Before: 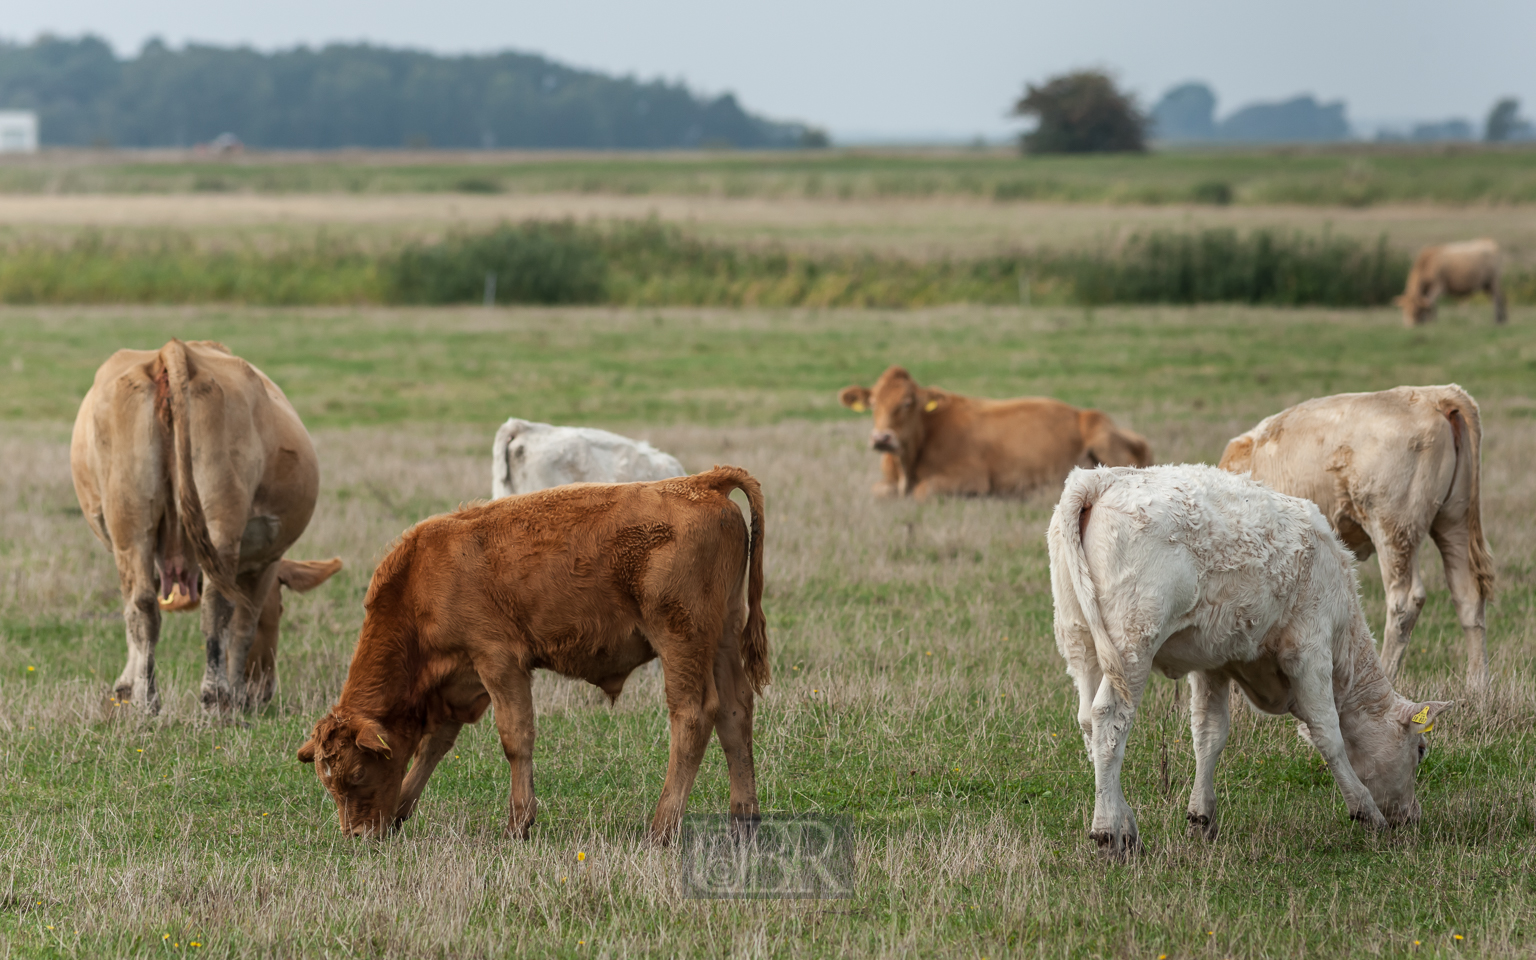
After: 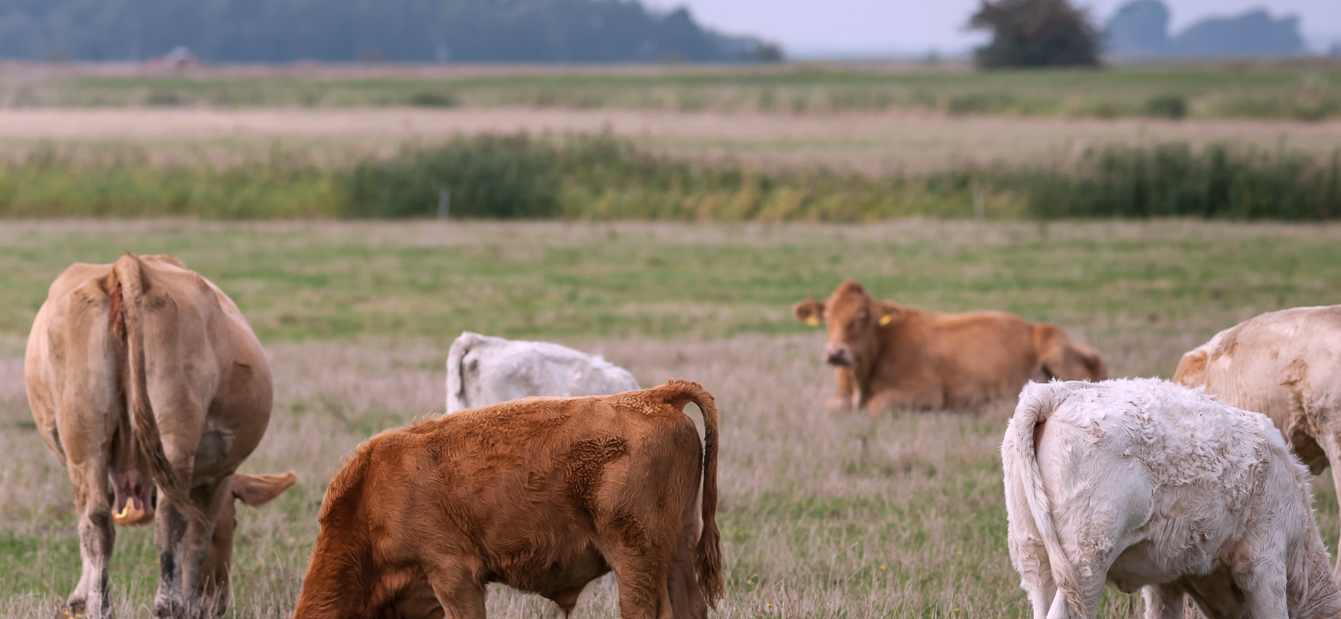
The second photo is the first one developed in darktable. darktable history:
crop: left 3.015%, top 8.969%, right 9.647%, bottom 26.457%
white balance: red 1.066, blue 1.119
